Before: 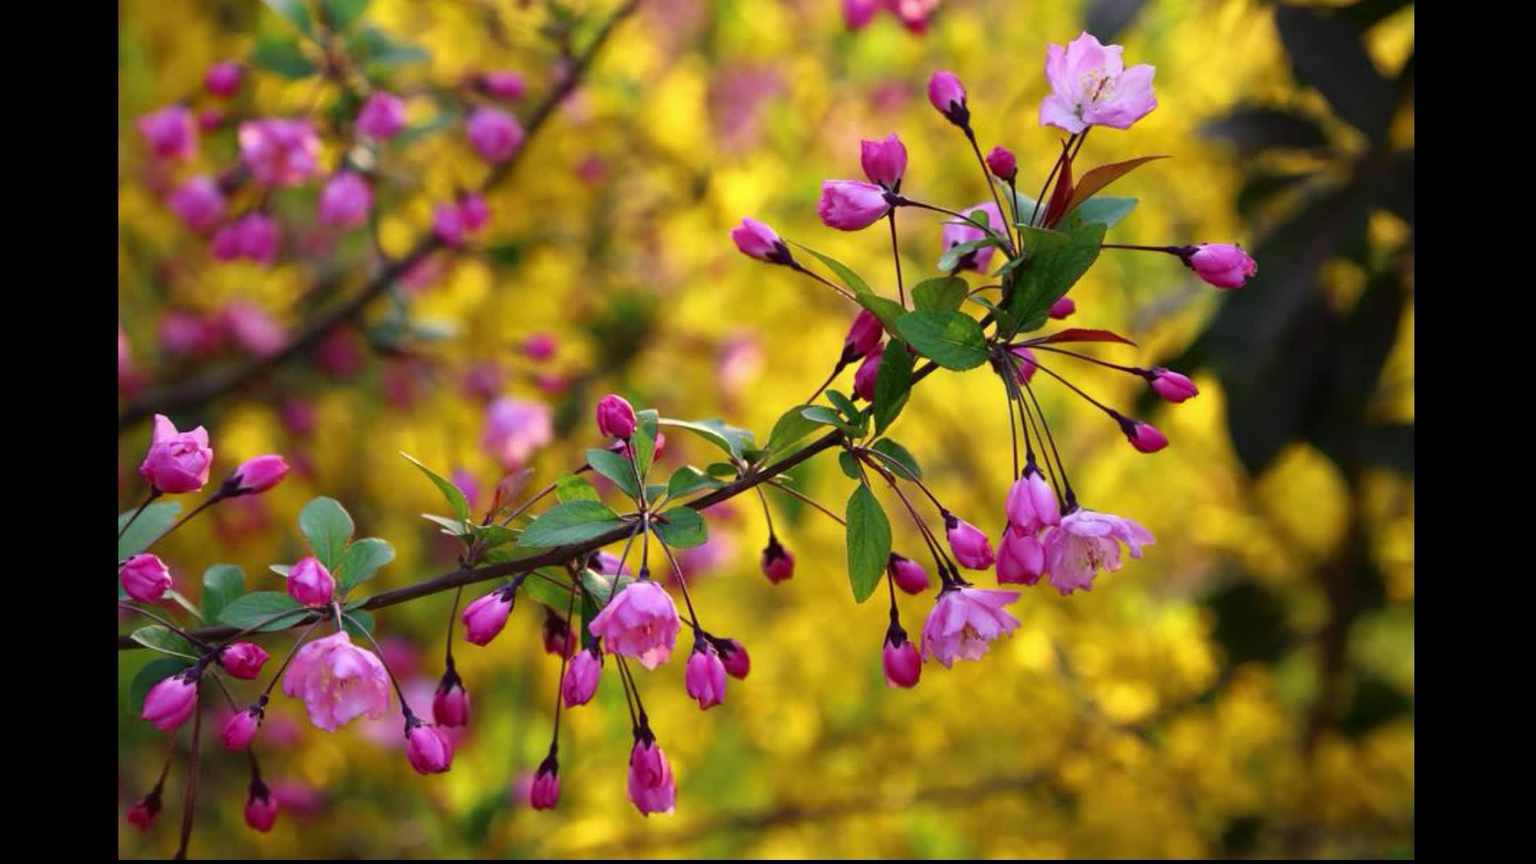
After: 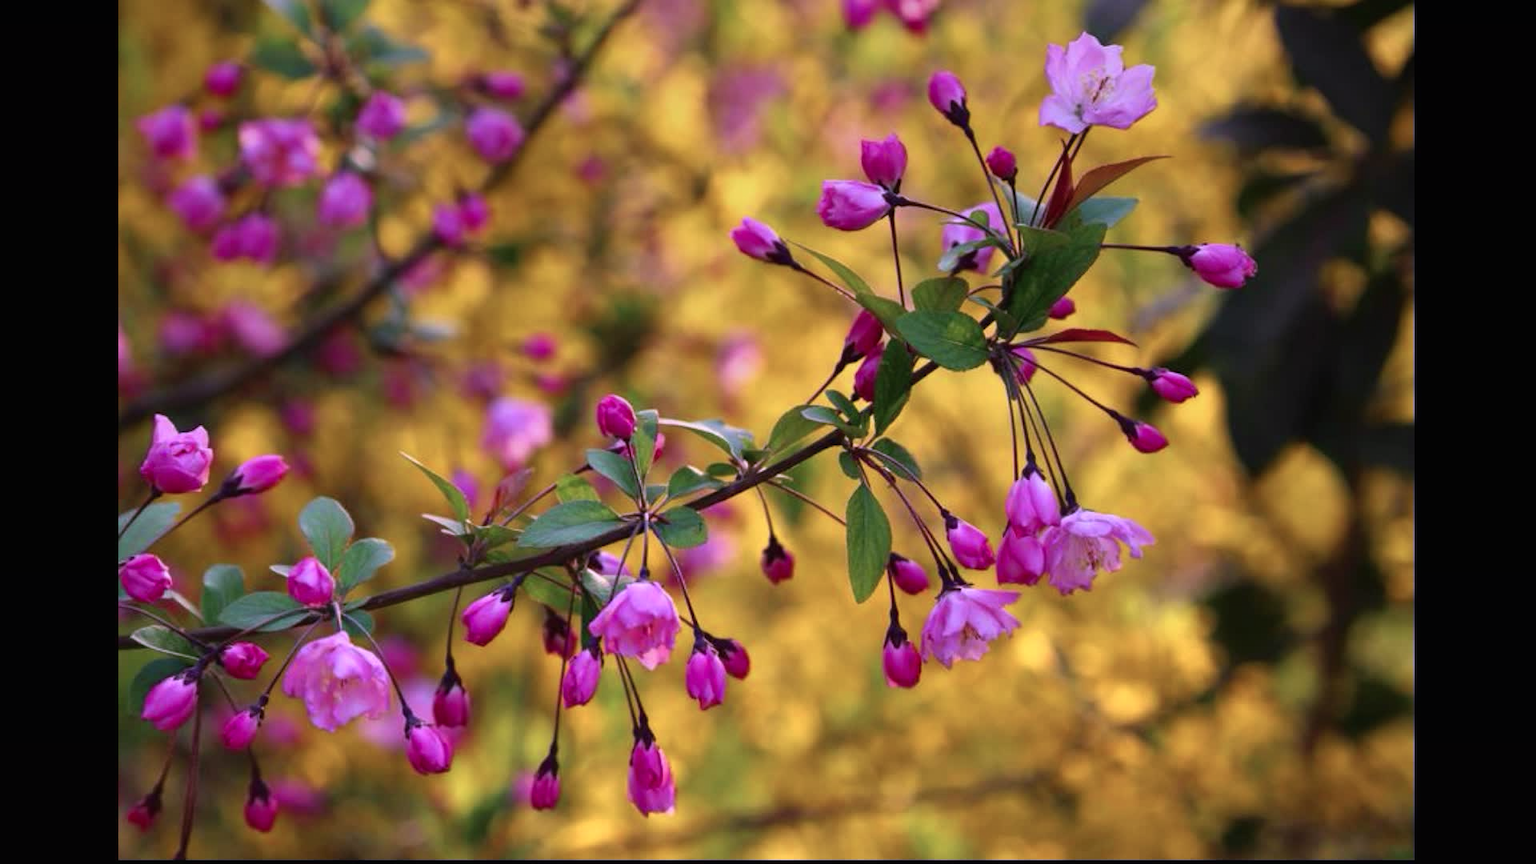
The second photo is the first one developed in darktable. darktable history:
white balance: red 0.982, blue 1.018
color correction: highlights a* 15.46, highlights b* -20.56
exposure: black level correction -0.001, exposure 0.08 EV, compensate highlight preservation false
graduated density: on, module defaults
